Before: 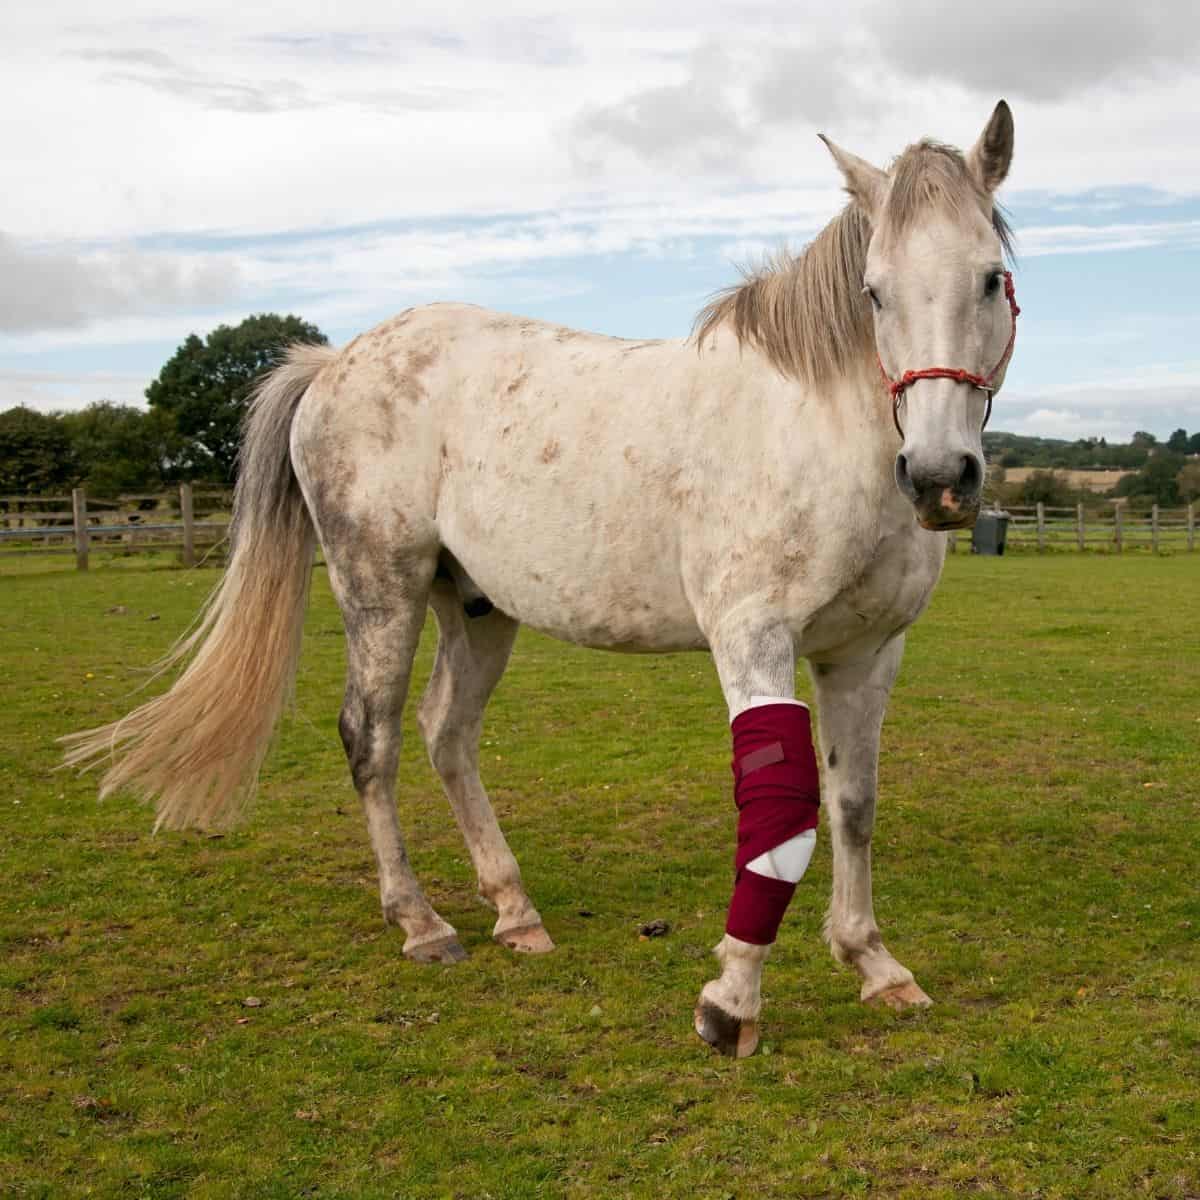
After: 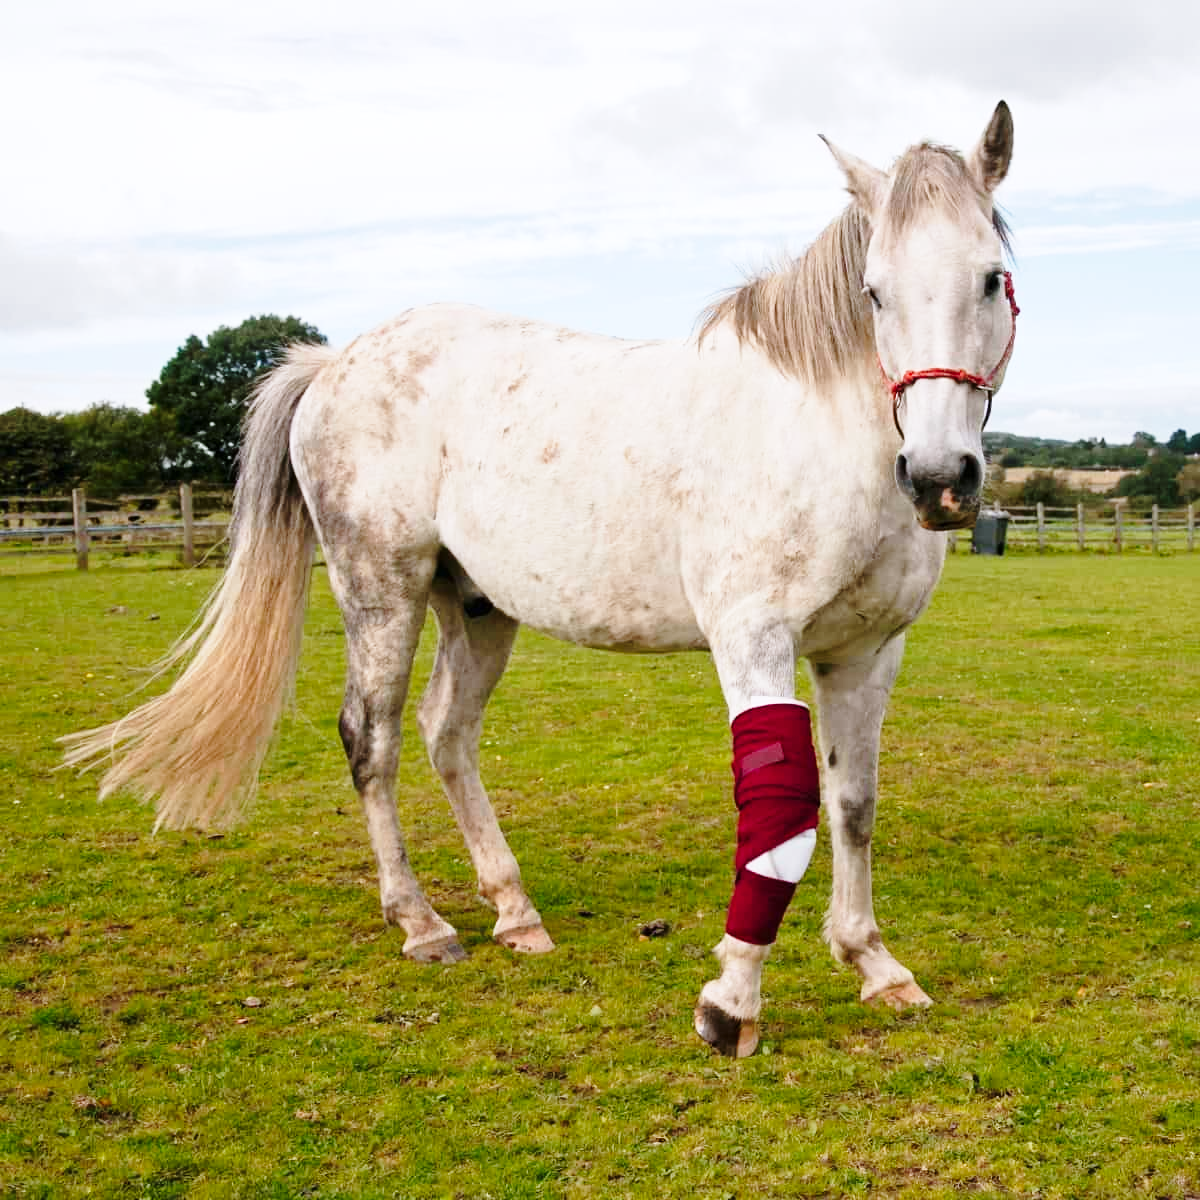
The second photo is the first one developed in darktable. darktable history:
base curve: curves: ch0 [(0, 0) (0.028, 0.03) (0.121, 0.232) (0.46, 0.748) (0.859, 0.968) (1, 1)], preserve colors none
color calibration: illuminant as shot in camera, x 0.358, y 0.373, temperature 4628.91 K
